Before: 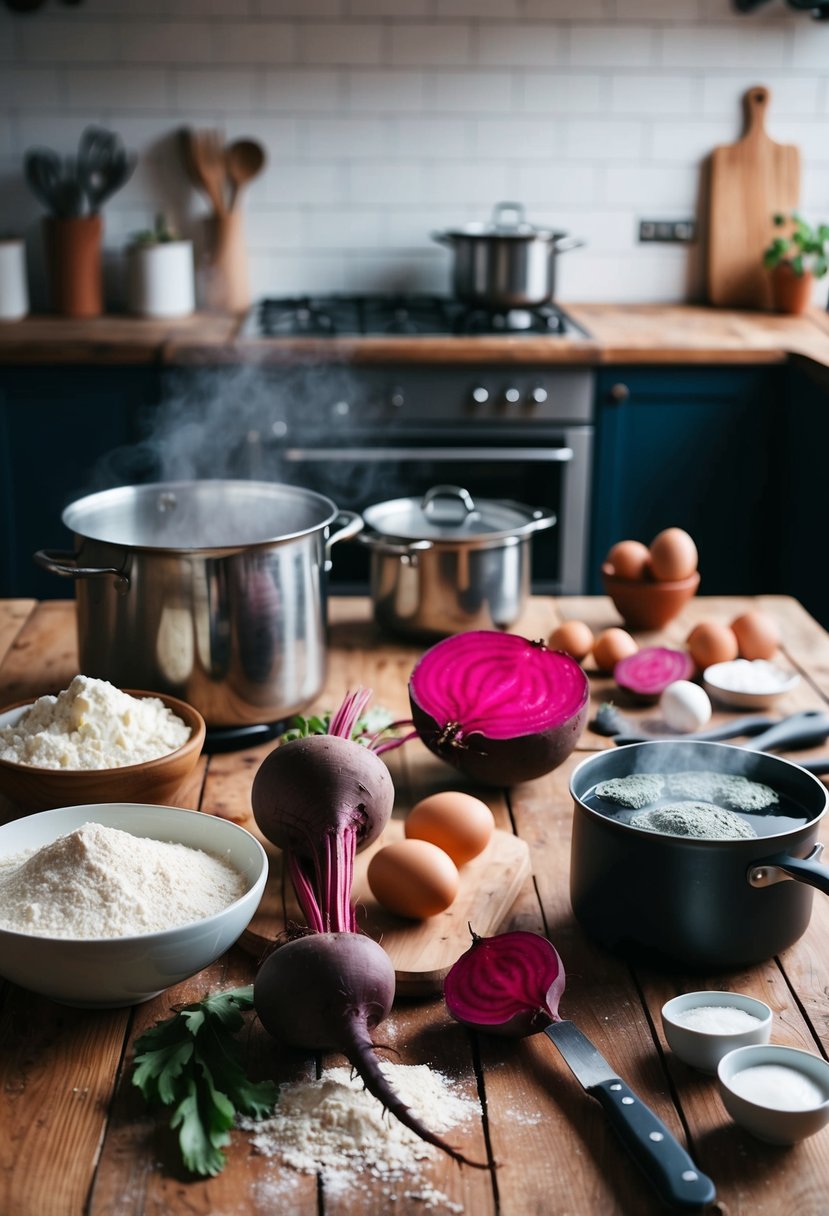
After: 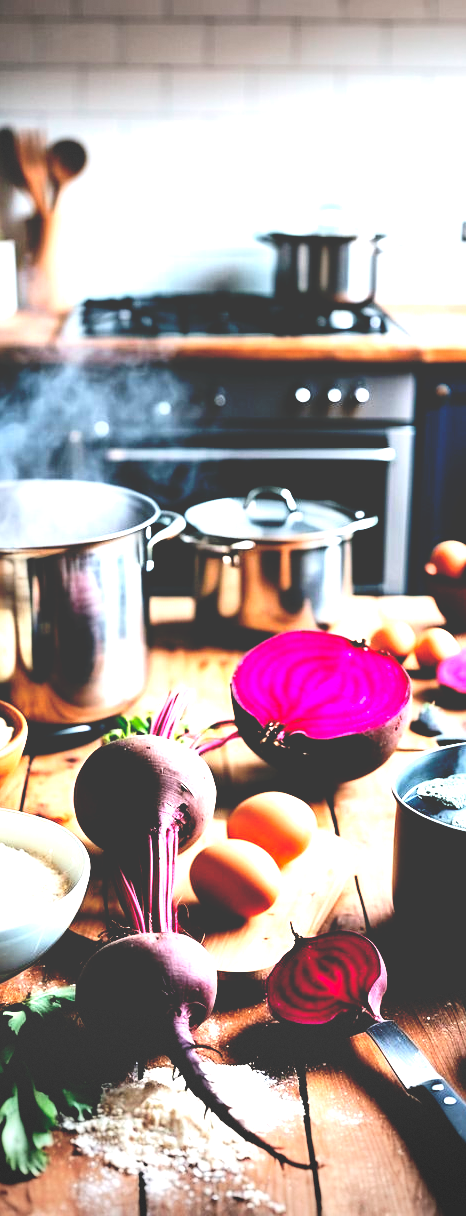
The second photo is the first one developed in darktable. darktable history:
sharpen: amount 0.2
vignetting: fall-off start 100%, brightness -0.406, saturation -0.3, width/height ratio 1.324, dithering 8-bit output, unbound false
base curve: curves: ch0 [(0, 0.02) (0.083, 0.036) (1, 1)], preserve colors none
exposure: black level correction 0.016, exposure 1.774 EV, compensate highlight preservation false
contrast brightness saturation: contrast 0.14, brightness 0.21
crop: left 21.496%, right 22.254%
